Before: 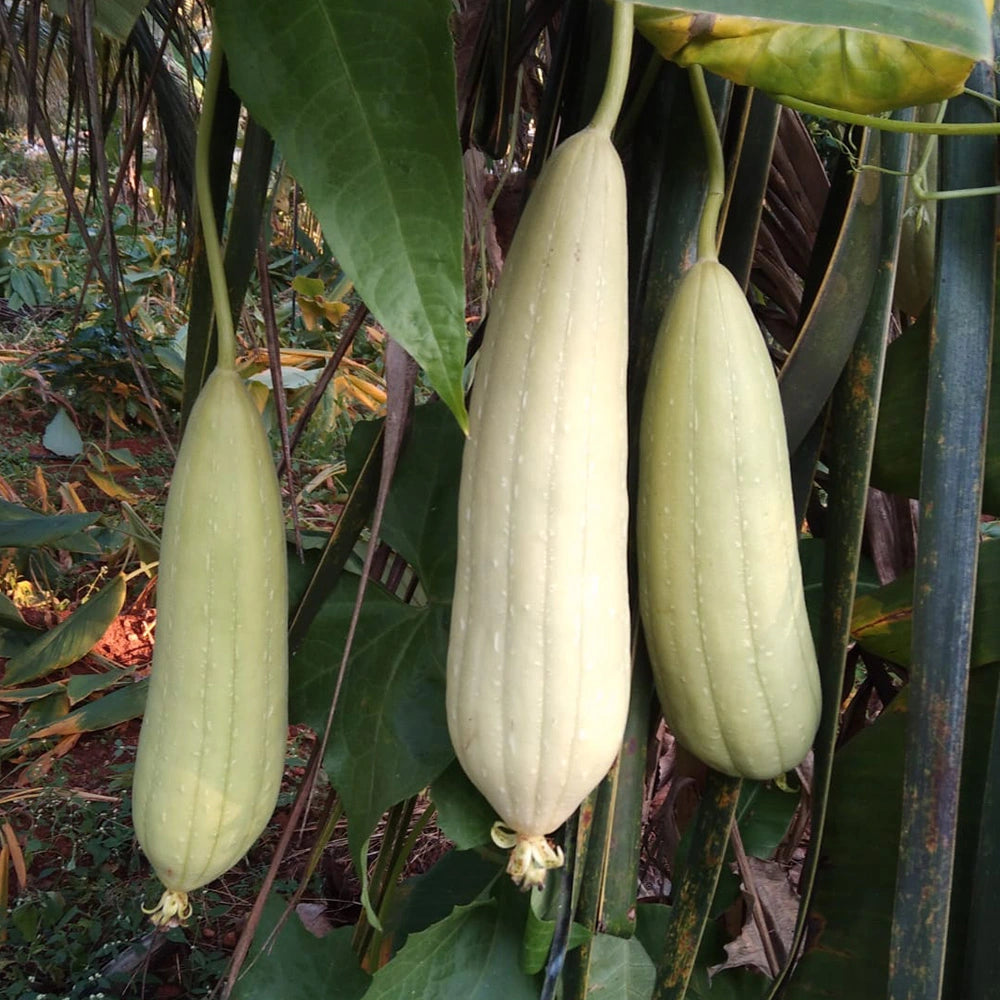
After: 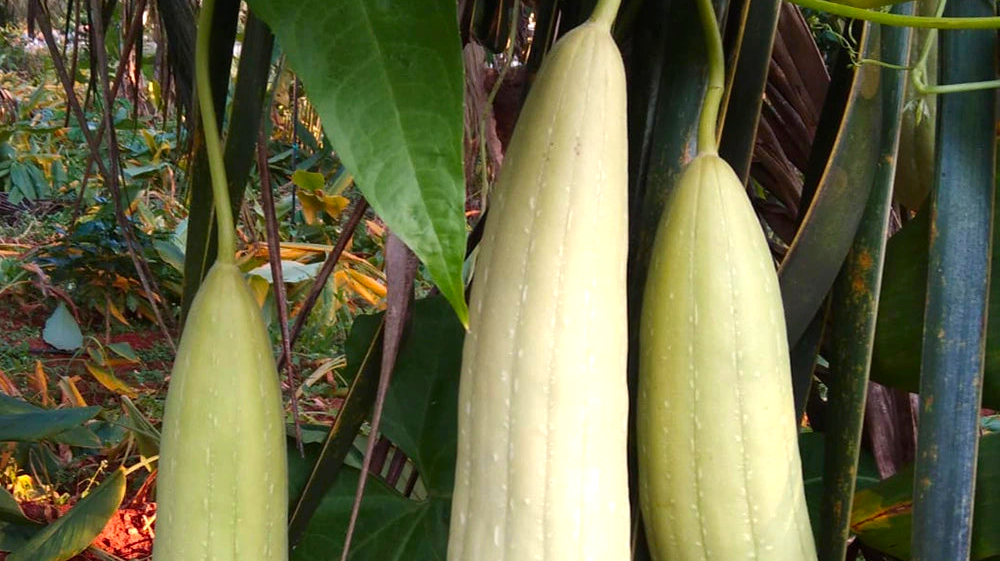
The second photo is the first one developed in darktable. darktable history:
crop and rotate: top 10.605%, bottom 33.274%
exposure: exposure 0.2 EV, compensate highlight preservation false
contrast brightness saturation: brightness -0.02, saturation 0.35
